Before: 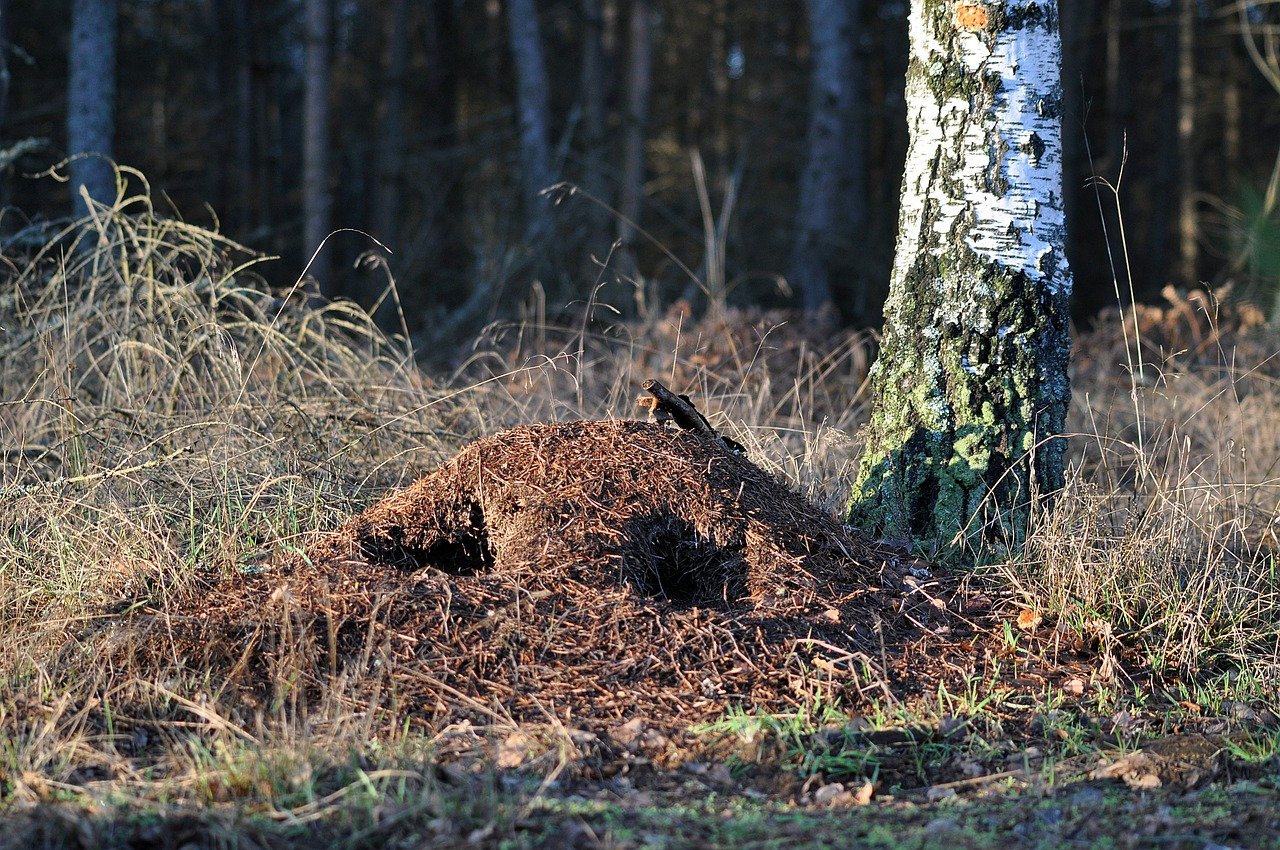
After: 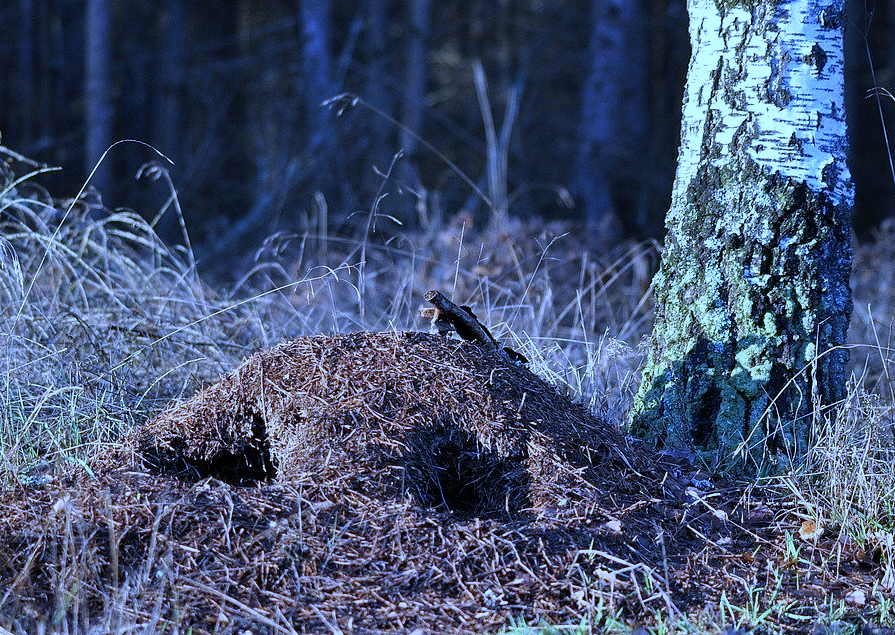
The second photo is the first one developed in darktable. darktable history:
white balance: red 0.766, blue 1.537
crop and rotate: left 17.046%, top 10.659%, right 12.989%, bottom 14.553%
